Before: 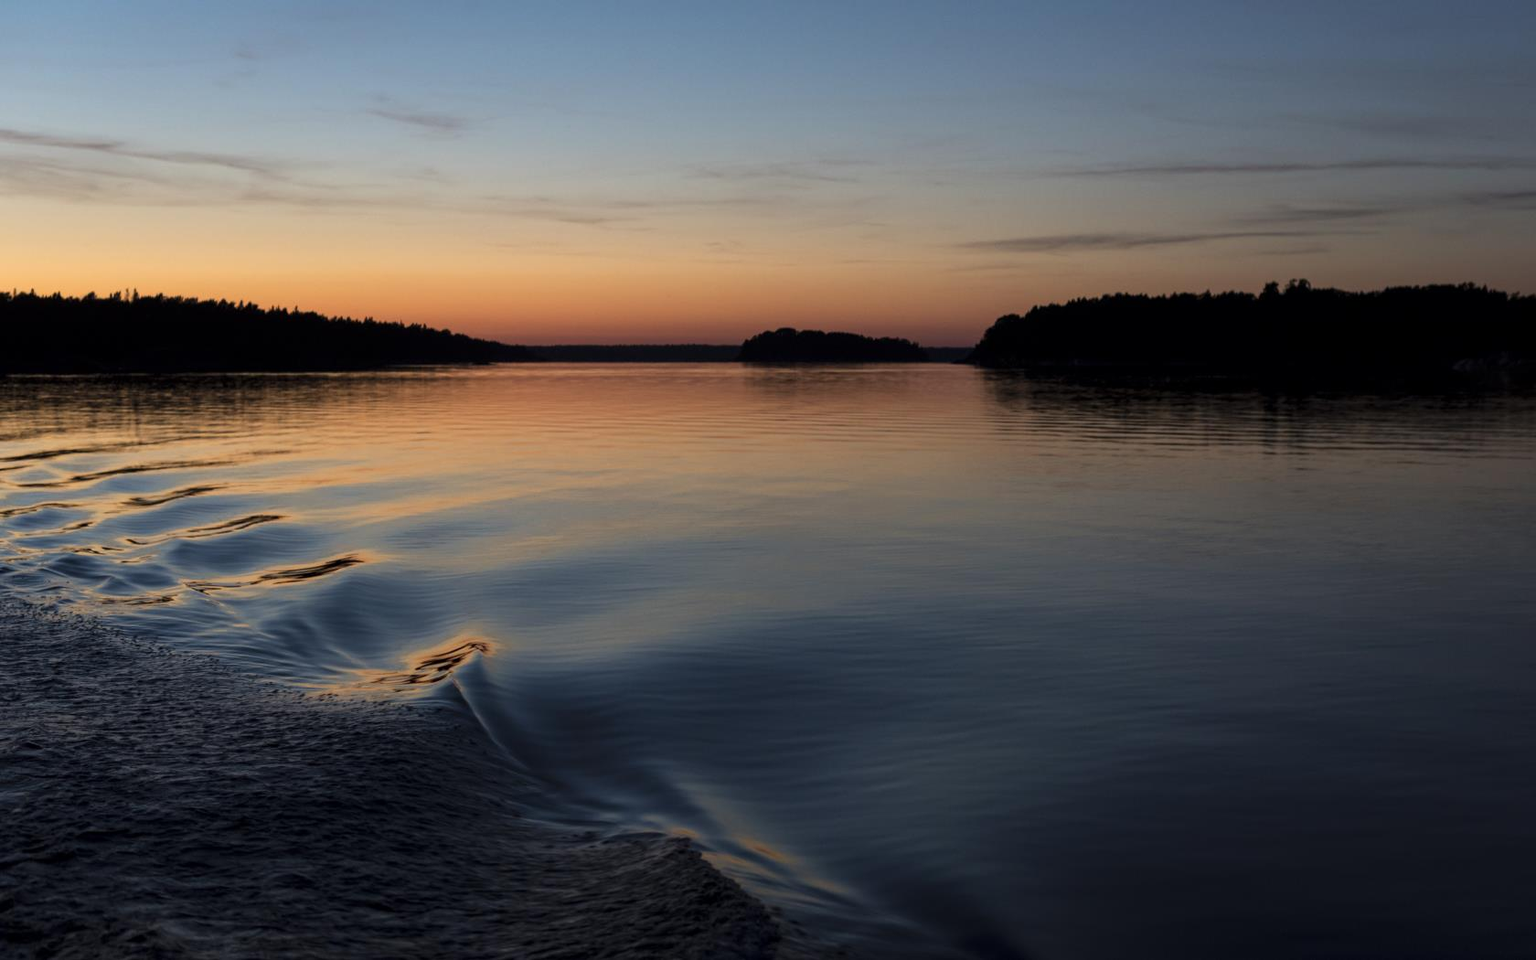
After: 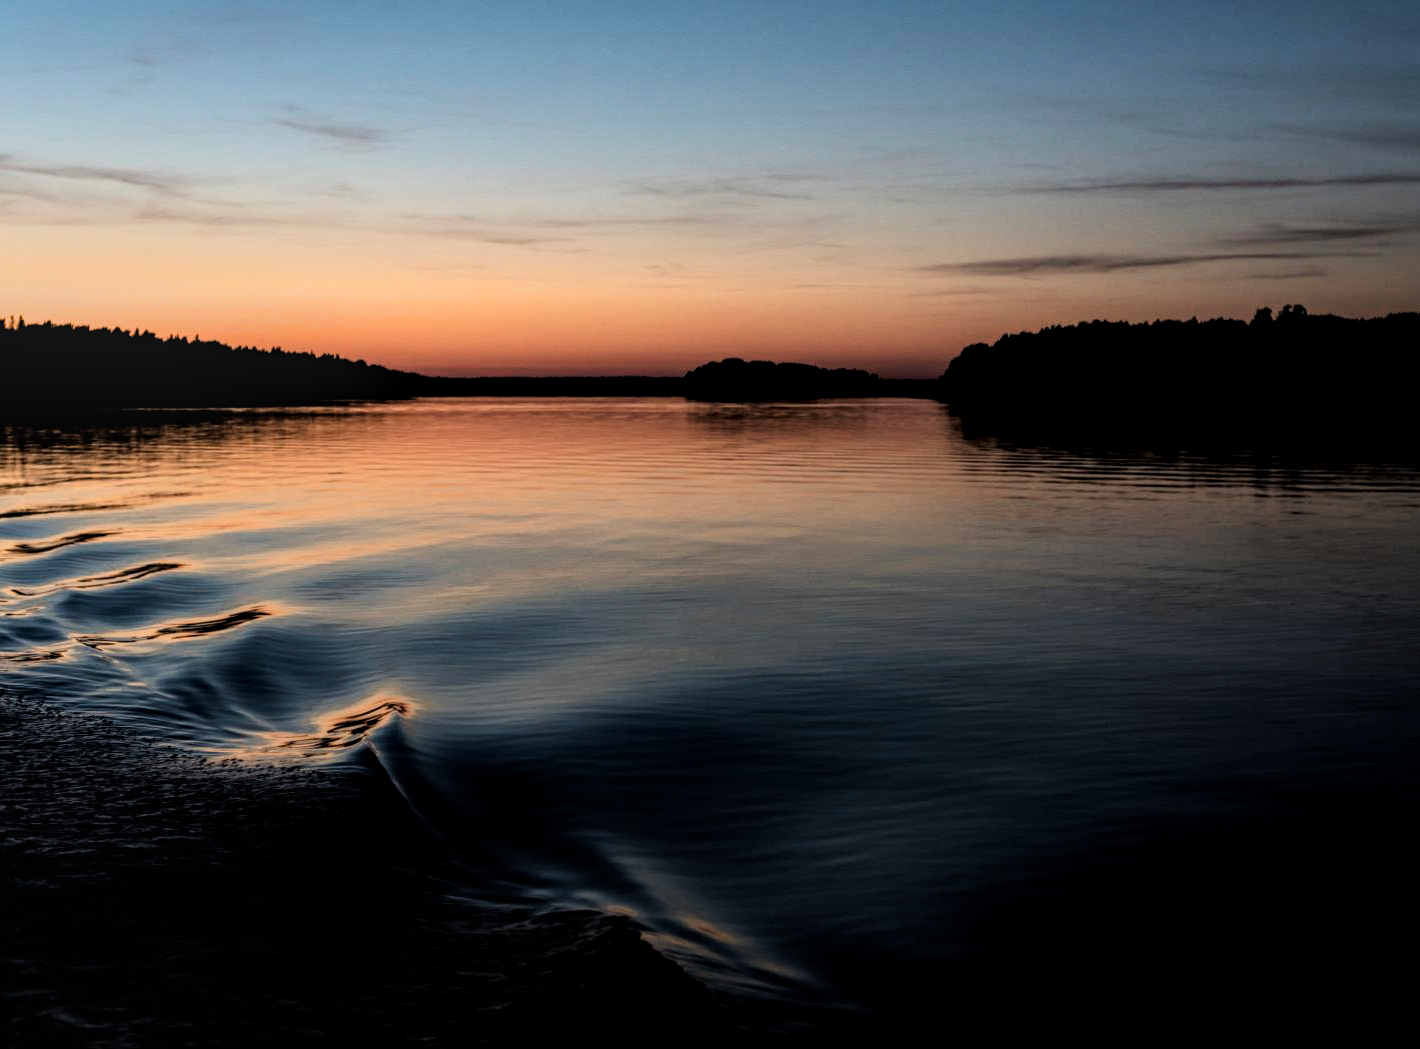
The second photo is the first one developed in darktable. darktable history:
crop: left 7.581%, right 7.857%
filmic rgb: black relative exposure -5.42 EV, white relative exposure 2.87 EV, dynamic range scaling -37.3%, hardness 3.98, contrast 1.622, highlights saturation mix -1.09%
local contrast: on, module defaults
